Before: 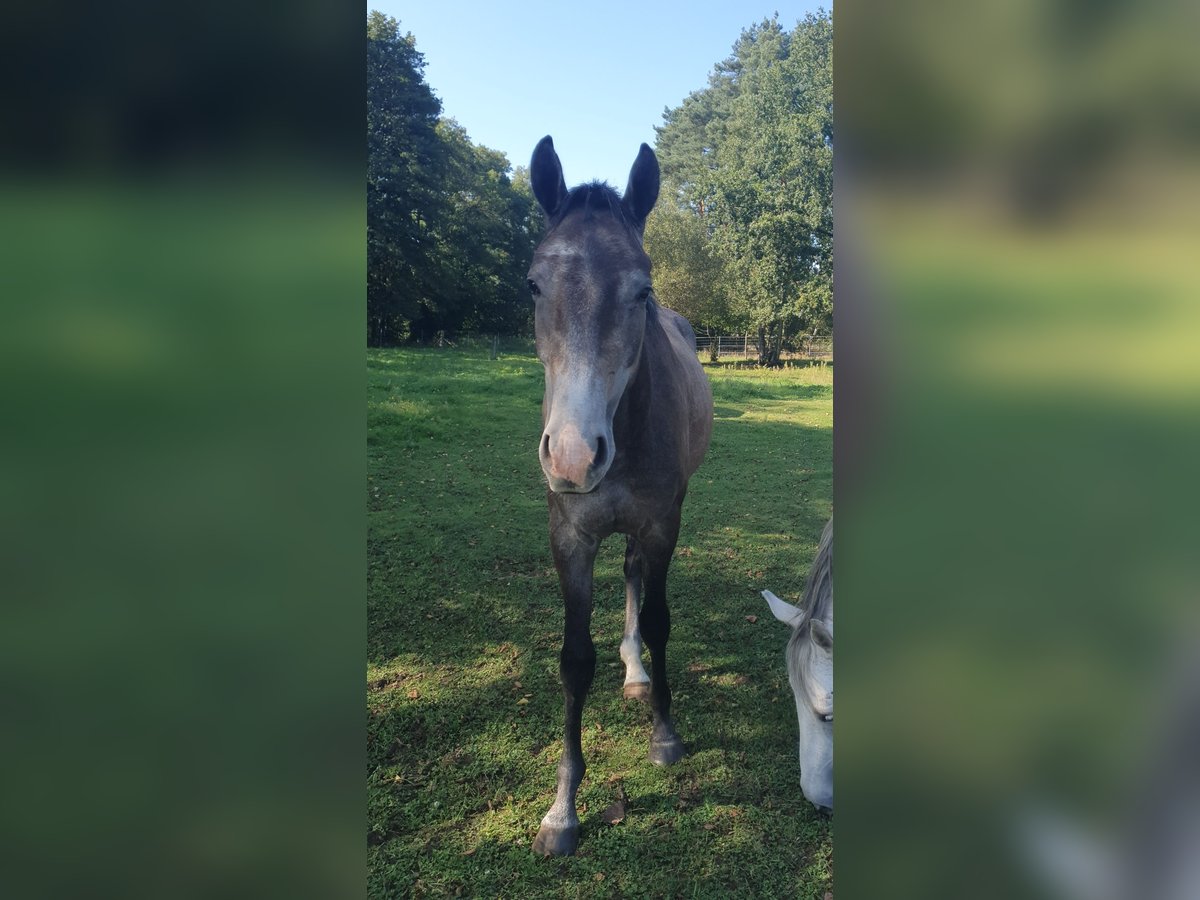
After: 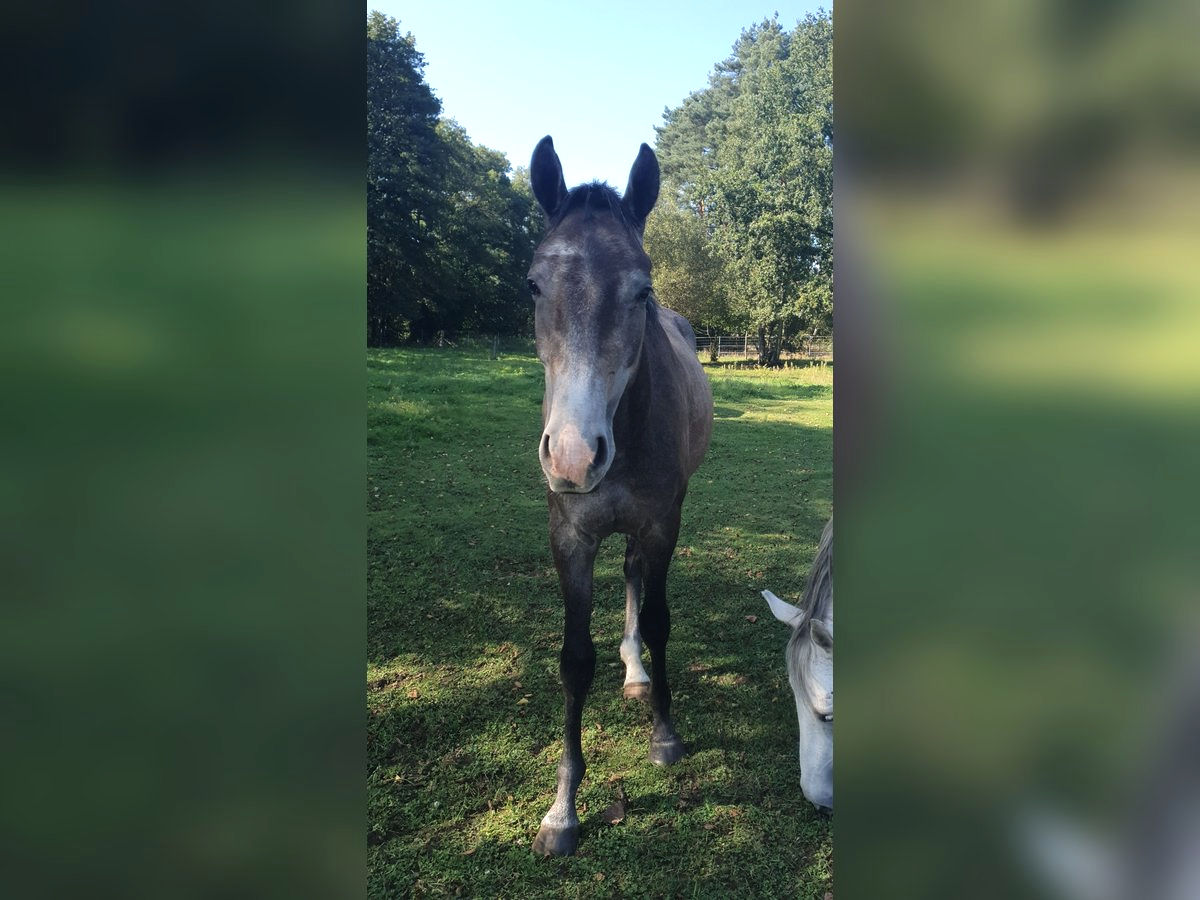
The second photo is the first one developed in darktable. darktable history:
tone equalizer: -8 EV -0.418 EV, -7 EV -0.385 EV, -6 EV -0.347 EV, -5 EV -0.24 EV, -3 EV 0.199 EV, -2 EV 0.356 EV, -1 EV 0.412 EV, +0 EV 0.441 EV, edges refinement/feathering 500, mask exposure compensation -1.57 EV, preserve details no
